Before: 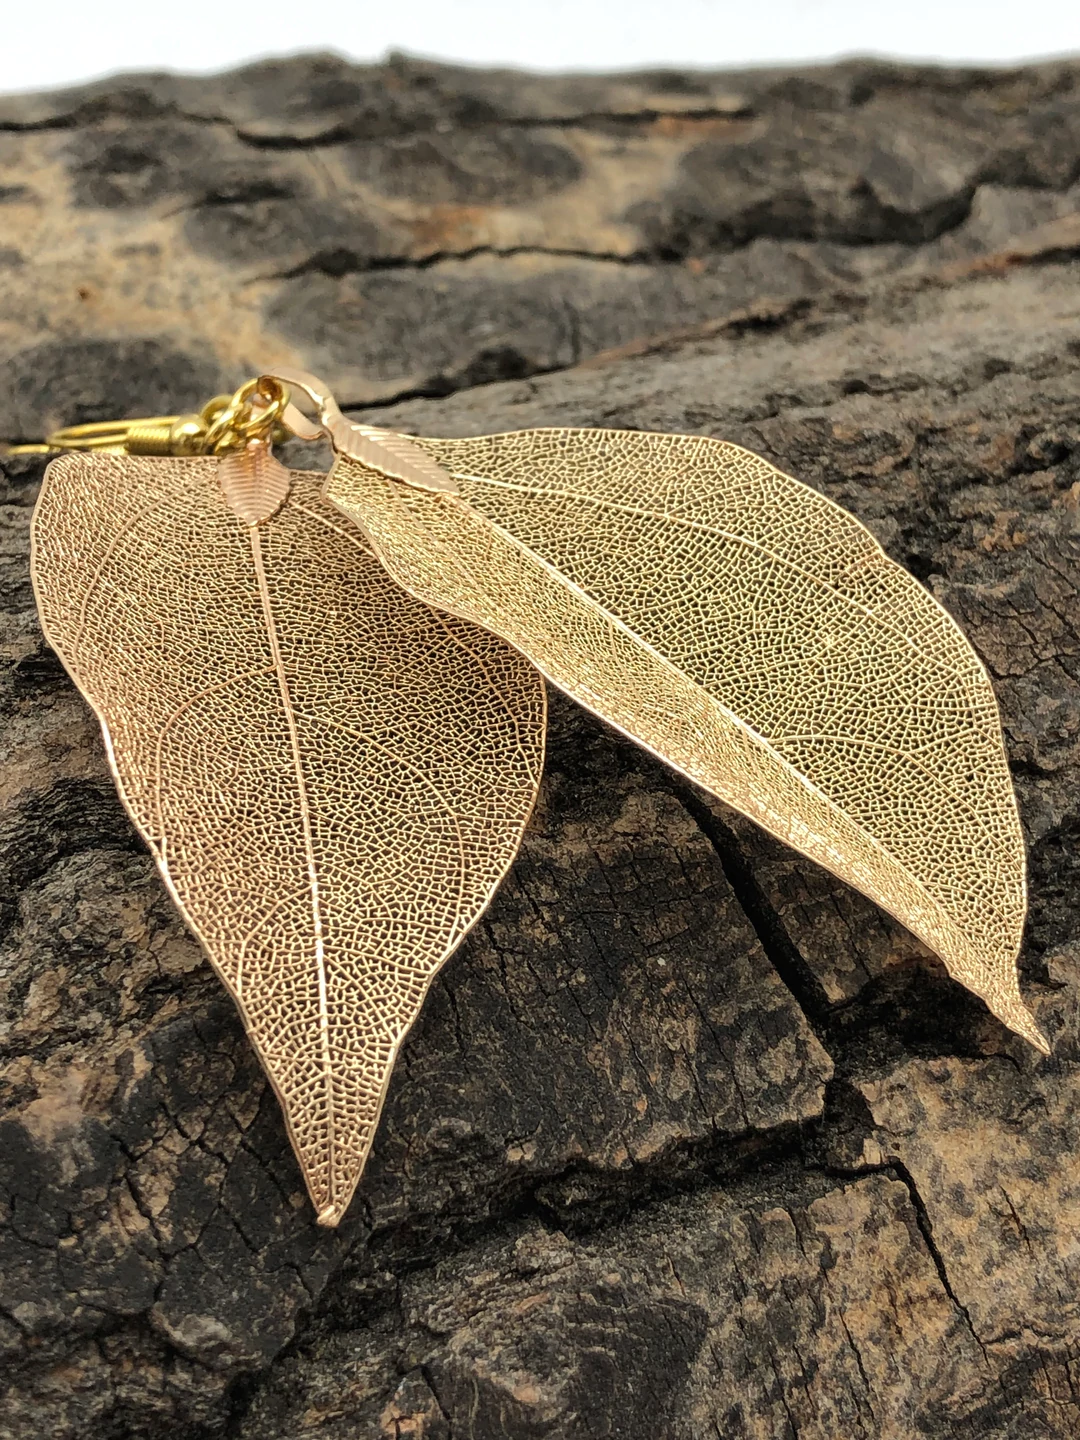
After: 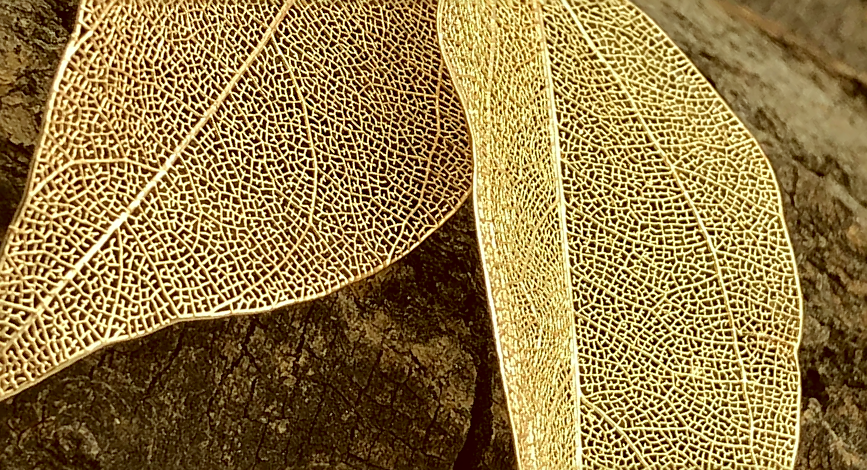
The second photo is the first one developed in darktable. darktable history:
crop and rotate: angle -45.84°, top 16.623%, right 0.796%, bottom 11.607%
sharpen: on, module defaults
color correction: highlights a* -5.46, highlights b* 9.8, shadows a* 9.48, shadows b* 24.48
